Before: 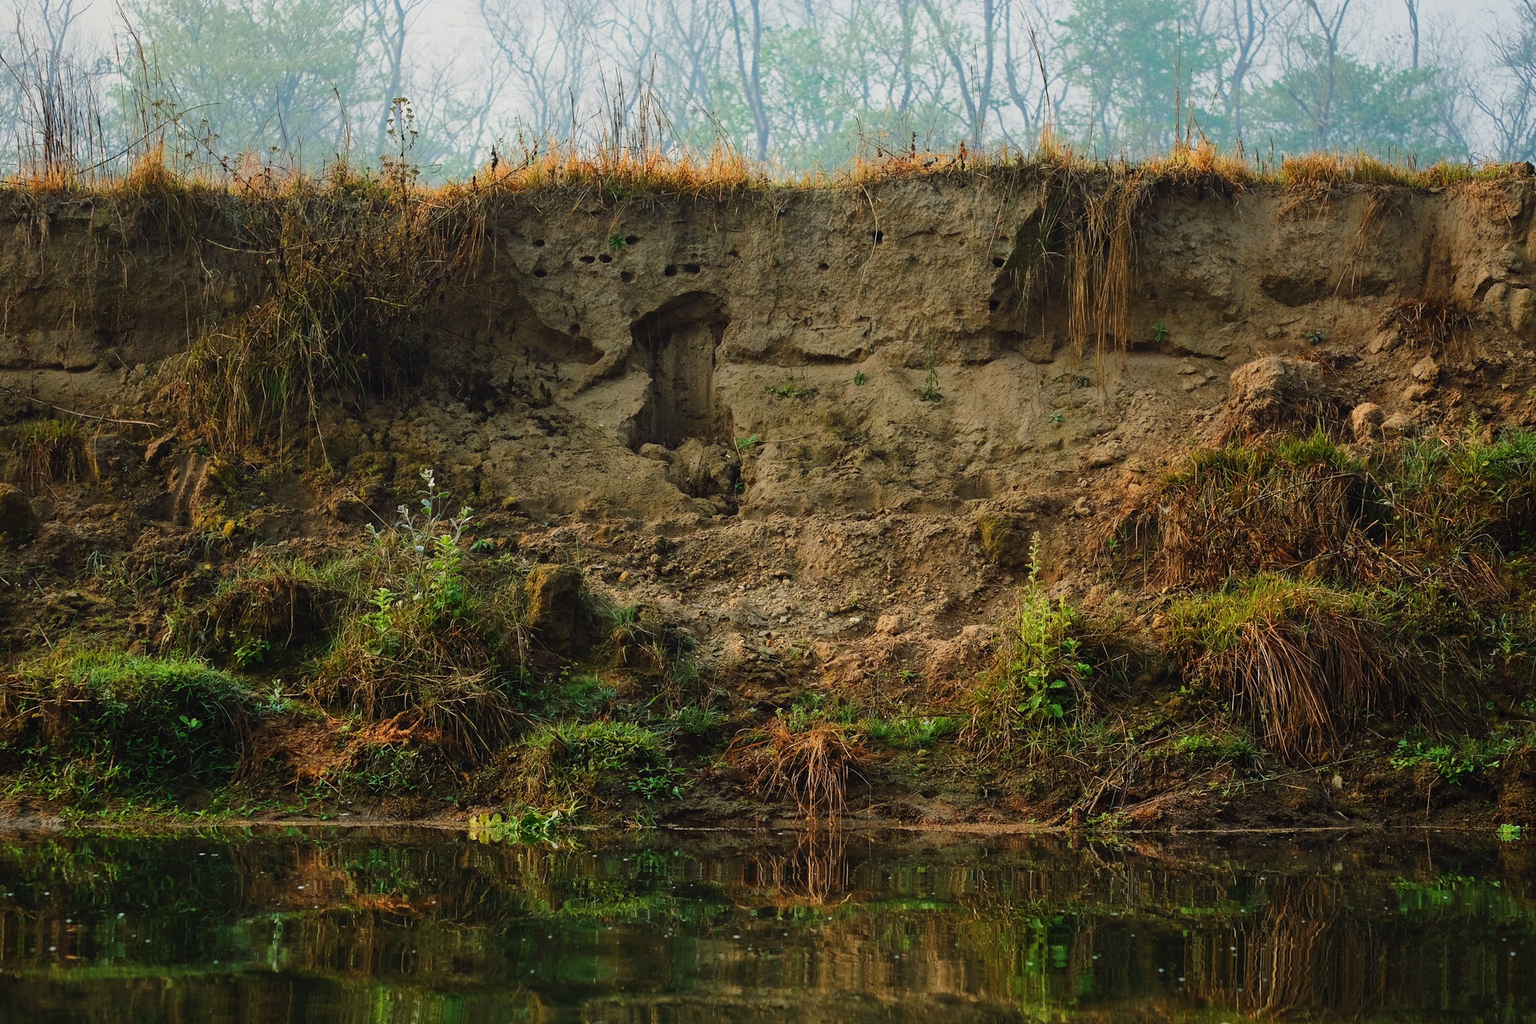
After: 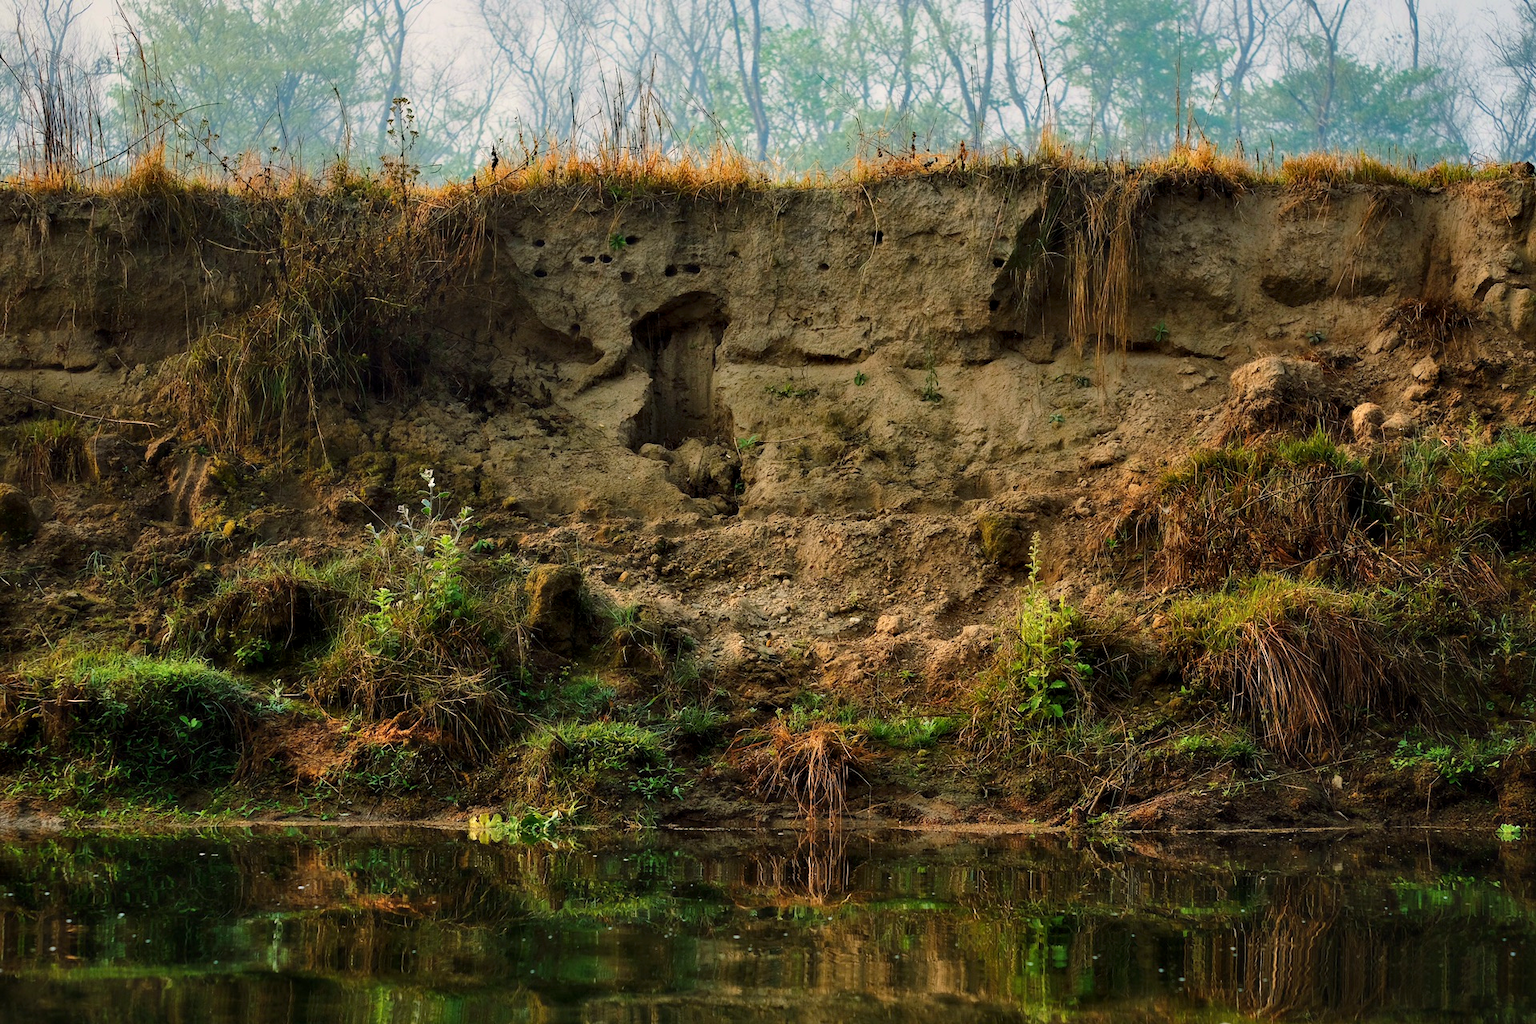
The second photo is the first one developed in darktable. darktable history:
haze removal: compatibility mode true, adaptive false
color balance rgb: highlights gain › chroma 1.108%, highlights gain › hue 60.18°, perceptual saturation grading › global saturation -0.143%, global vibrance 19.789%
contrast equalizer: octaves 7, y [[0.514, 0.573, 0.581, 0.508, 0.5, 0.5], [0.5 ×6], [0.5 ×6], [0 ×6], [0 ×6]]
